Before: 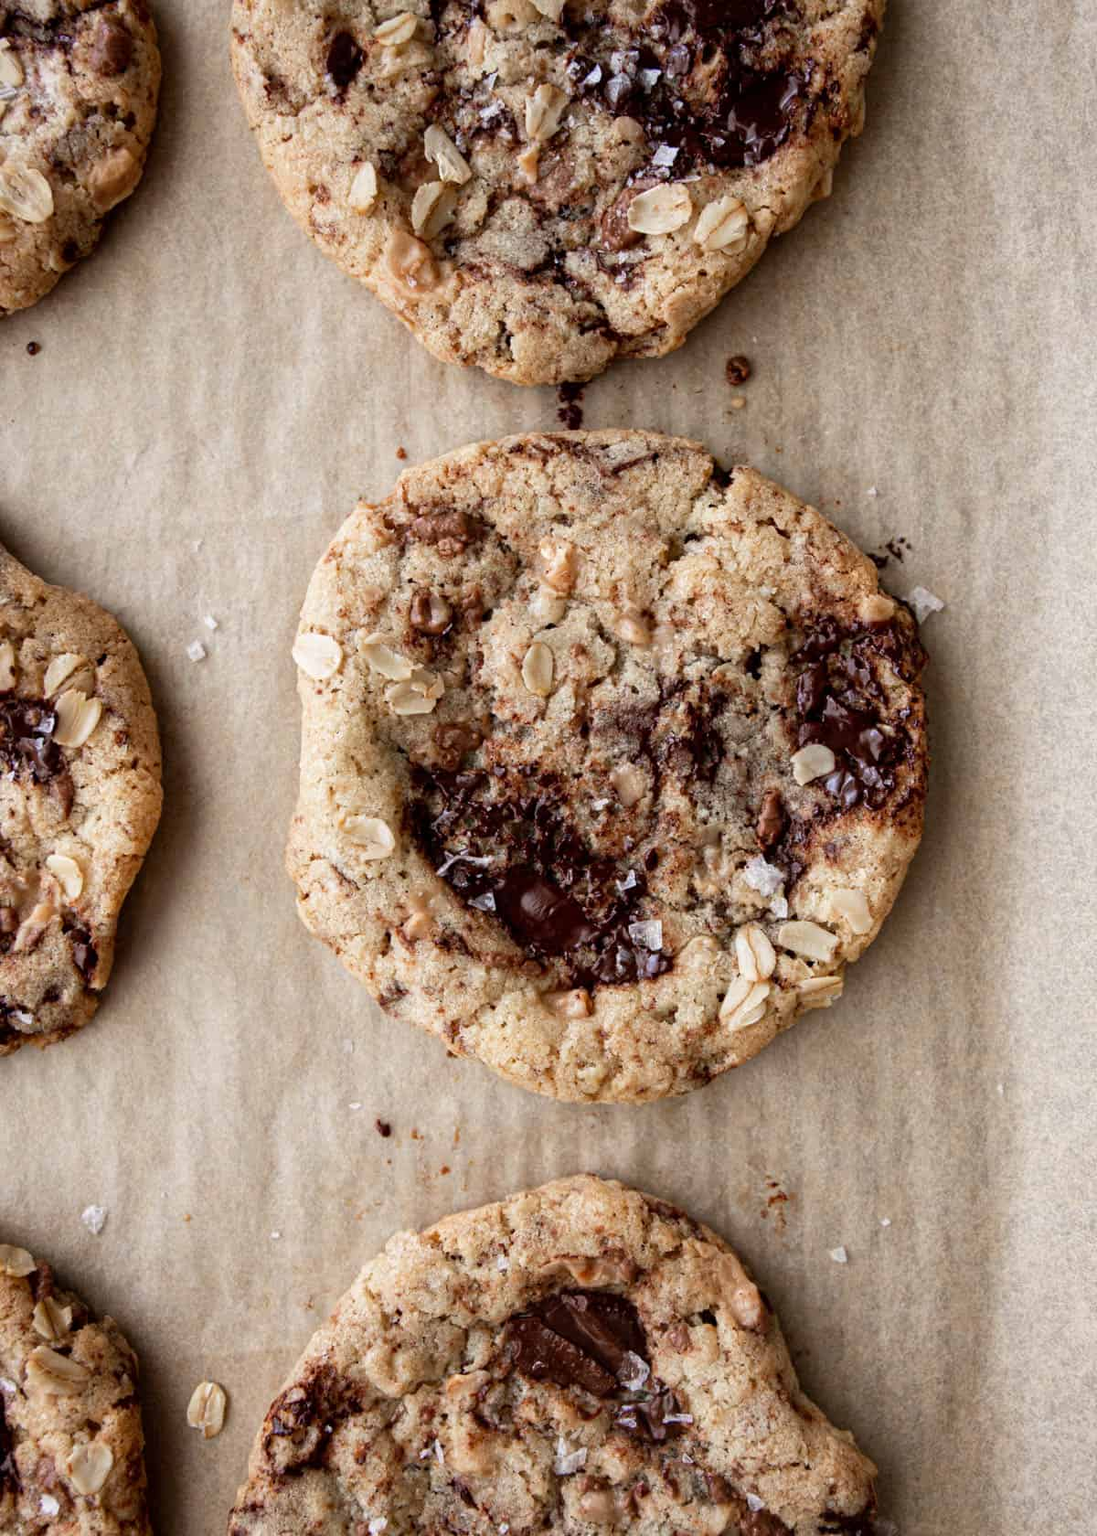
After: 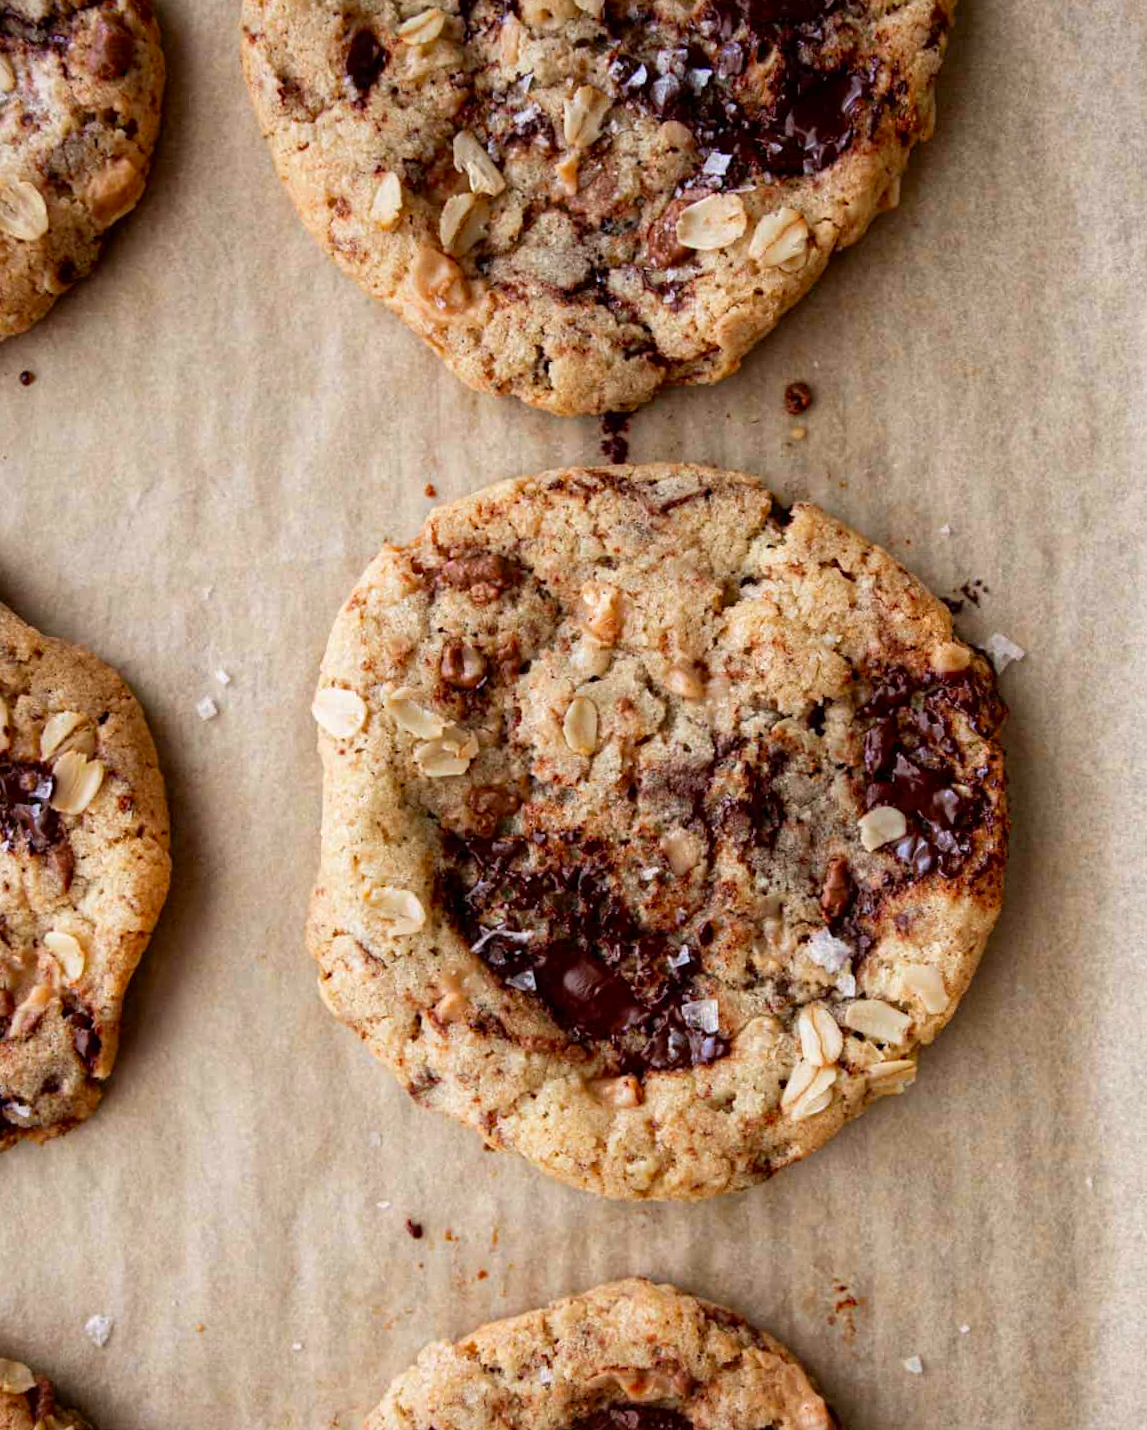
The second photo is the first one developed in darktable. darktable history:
color correction: highlights b* 0.019, saturation 1.35
crop and rotate: angle 0.31°, left 0.229%, right 3.425%, bottom 14.208%
